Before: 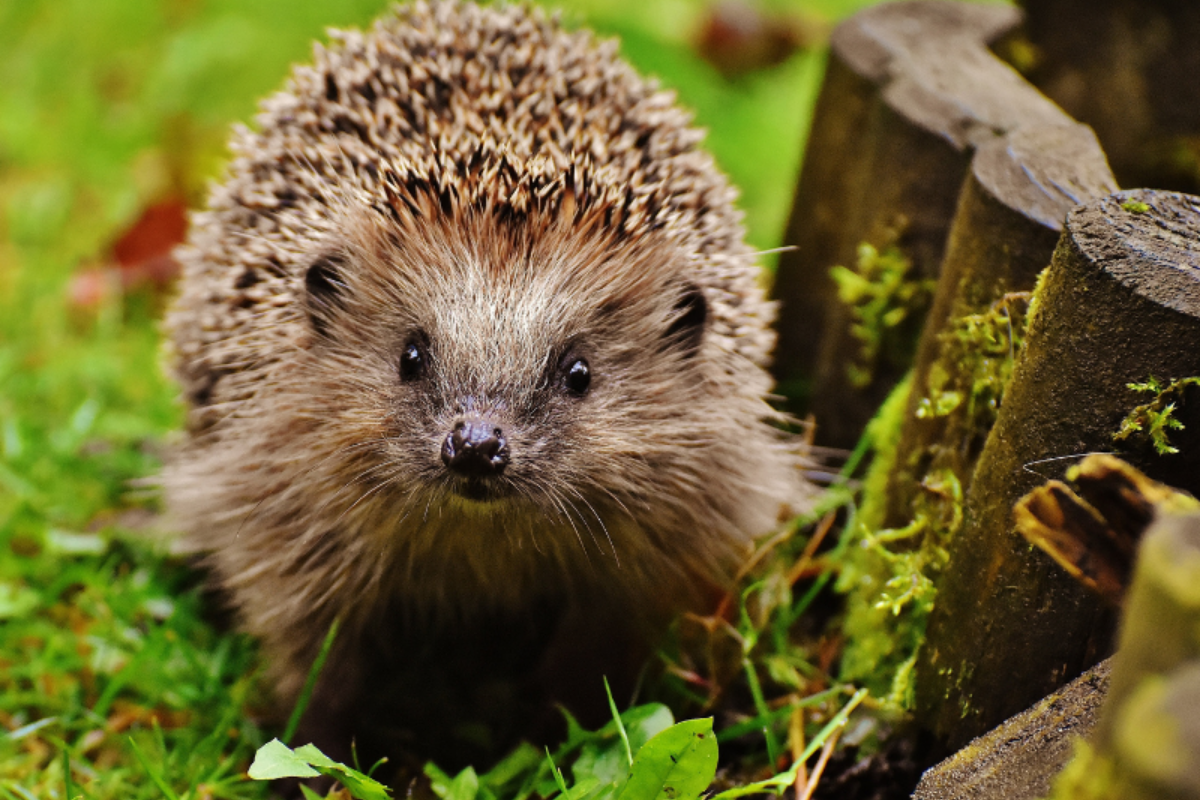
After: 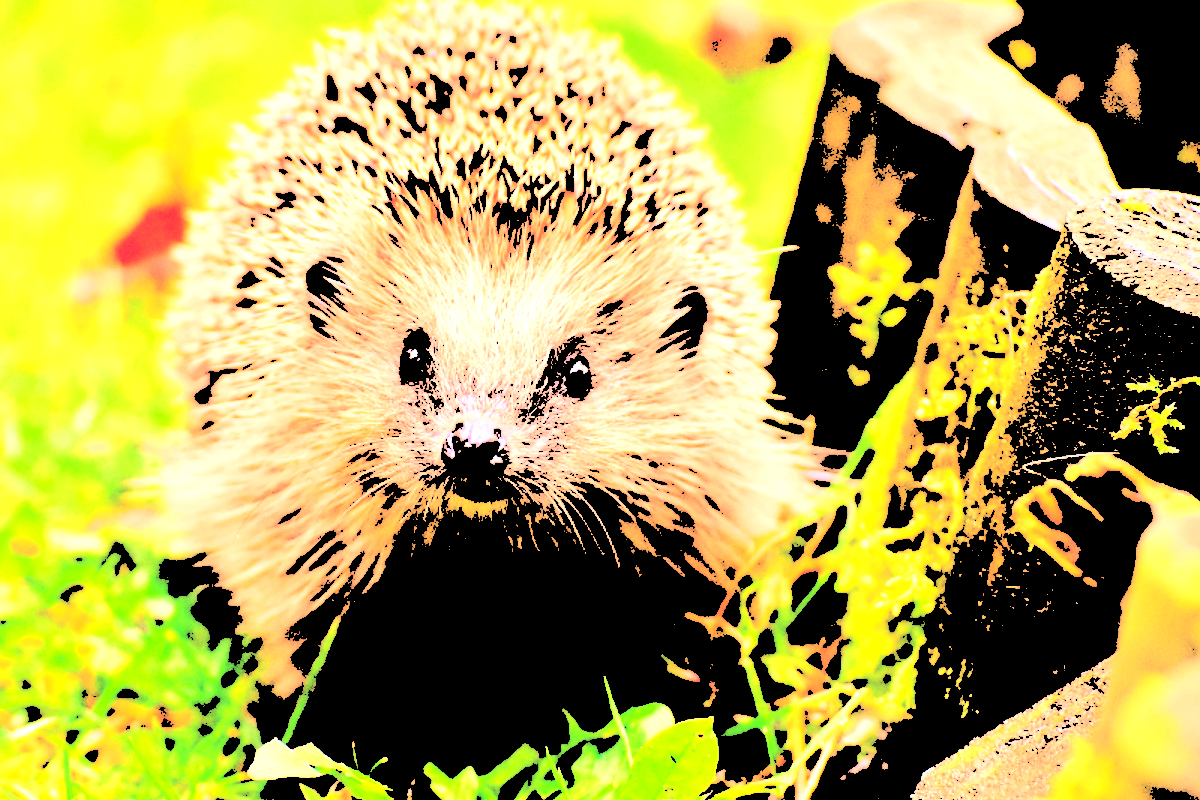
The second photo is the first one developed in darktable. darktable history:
exposure: black level correction -0.023, exposure -0.039 EV, compensate highlight preservation false
white balance: red 1.127, blue 0.943
contrast brightness saturation: brightness -0.09
levels: levels [0.246, 0.246, 0.506]
